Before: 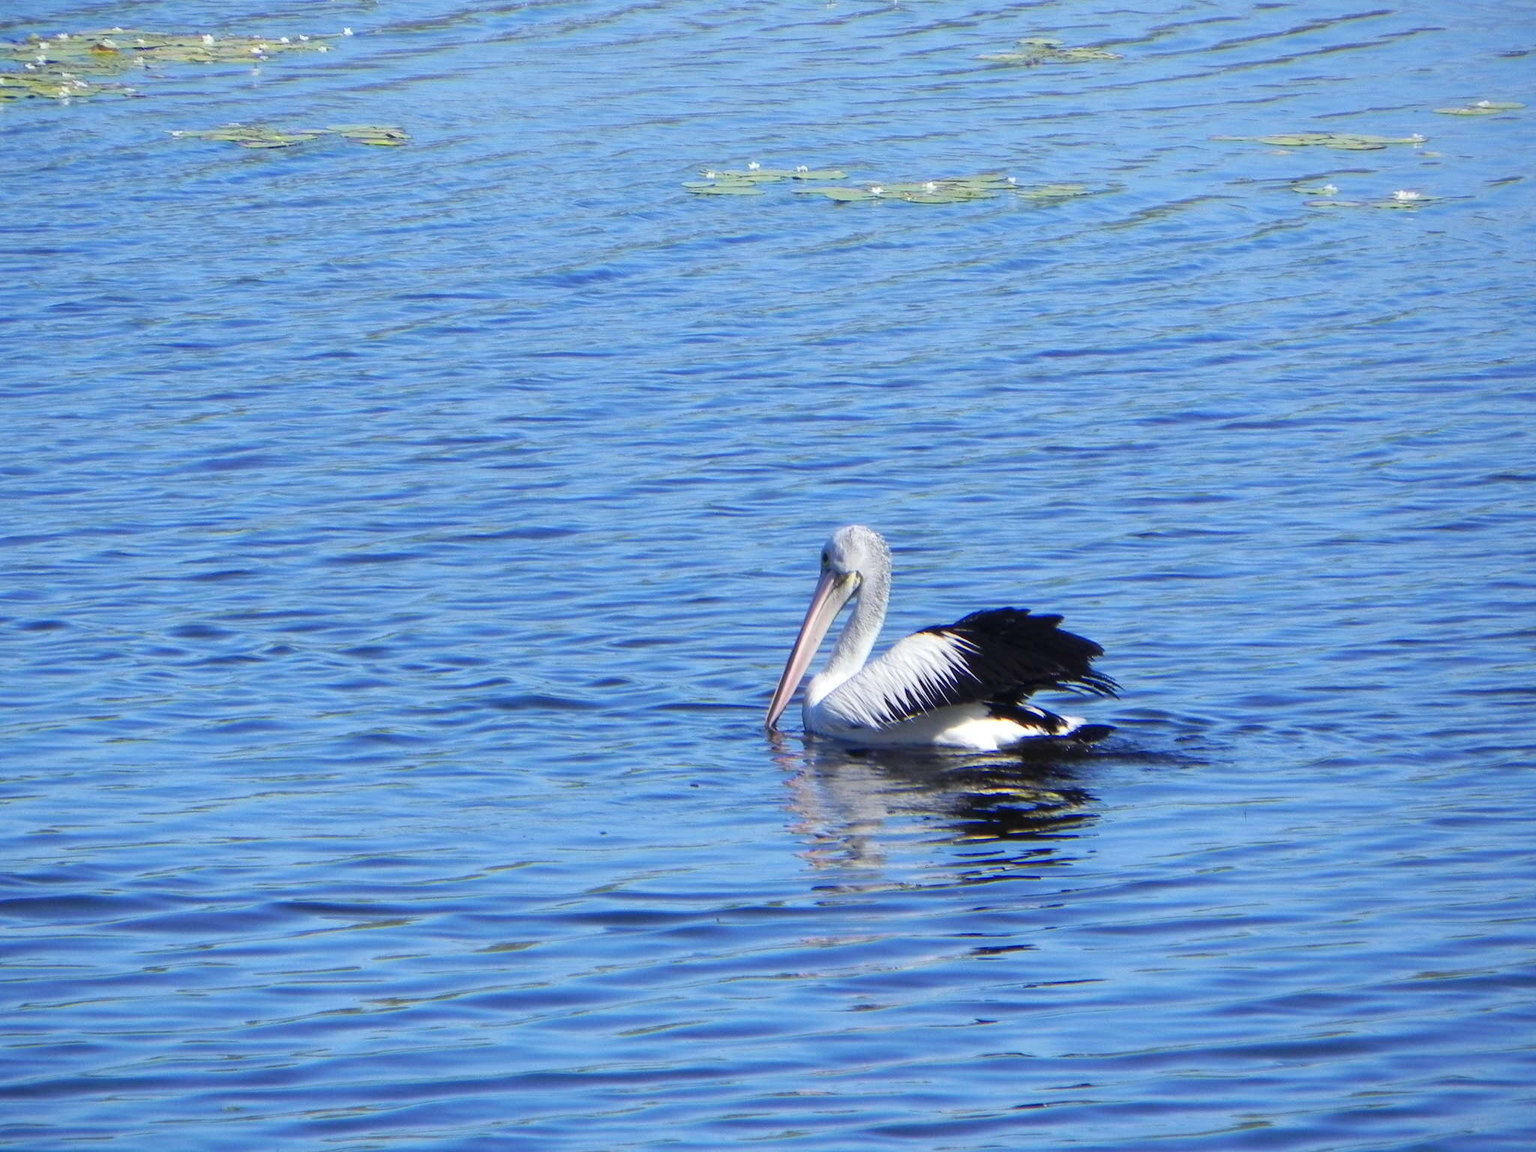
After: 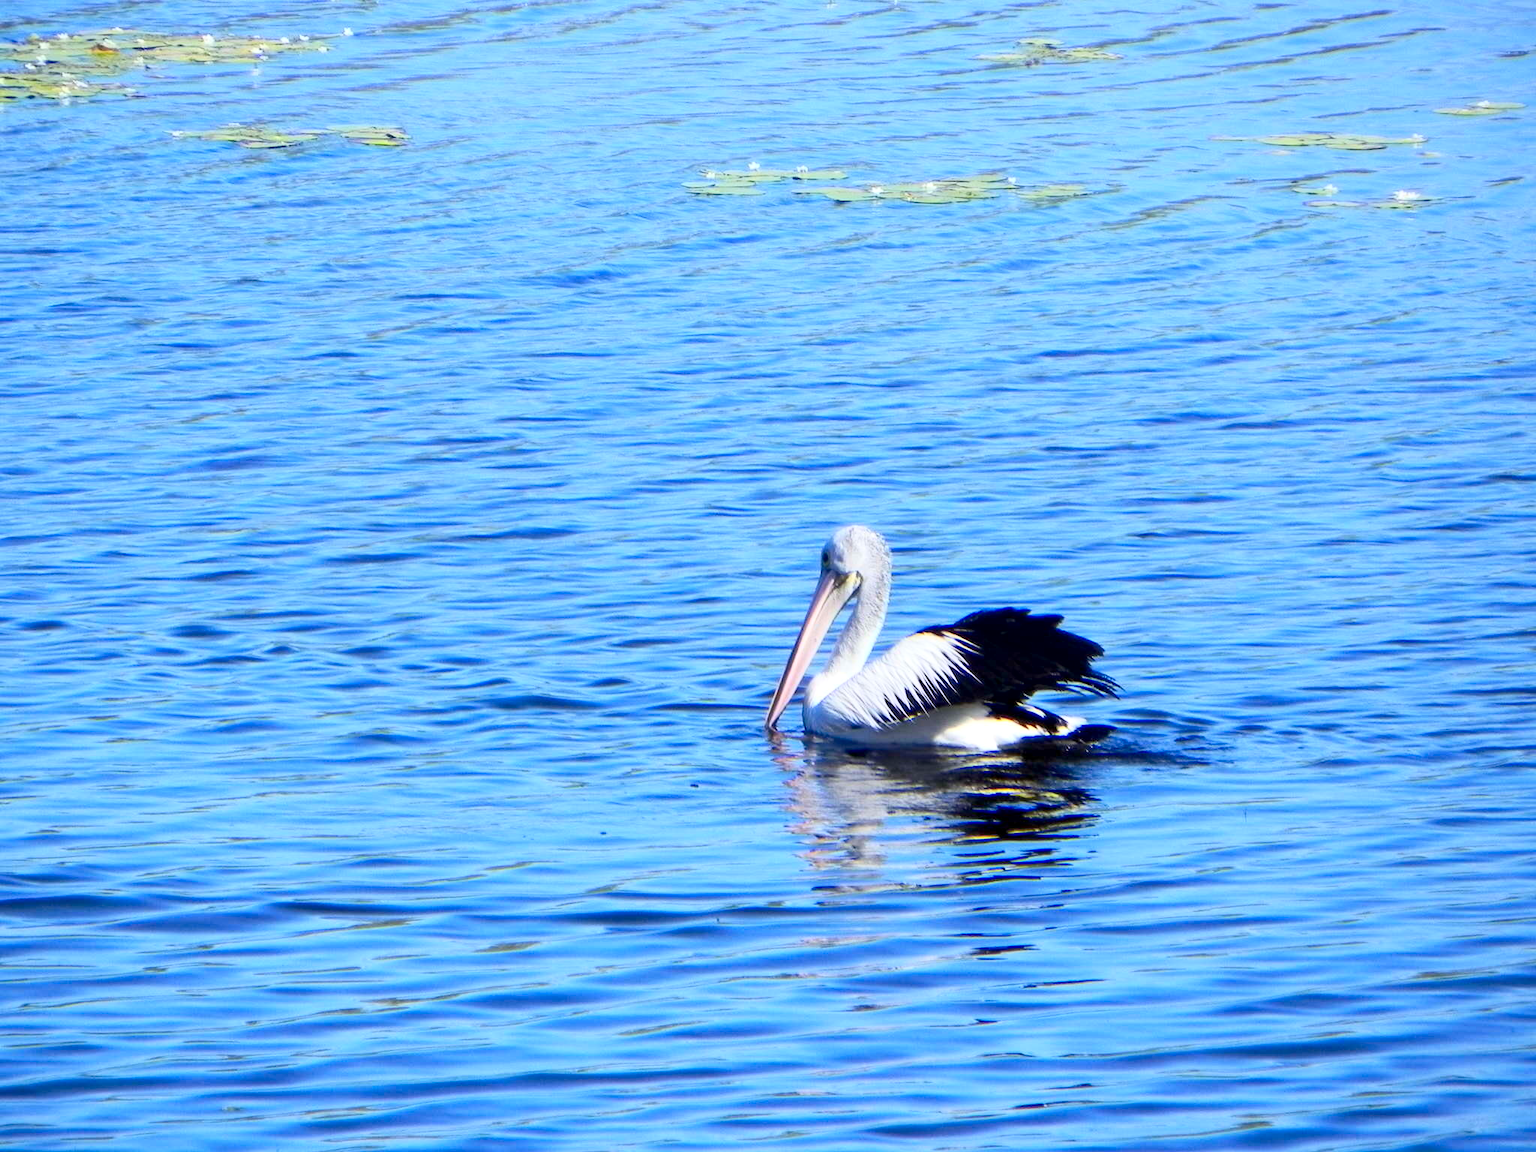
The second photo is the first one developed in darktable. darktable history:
contrast brightness saturation: contrast 0.226, brightness 0.098, saturation 0.293
exposure: black level correction 0.008, exposure 0.09 EV, compensate highlight preservation false
